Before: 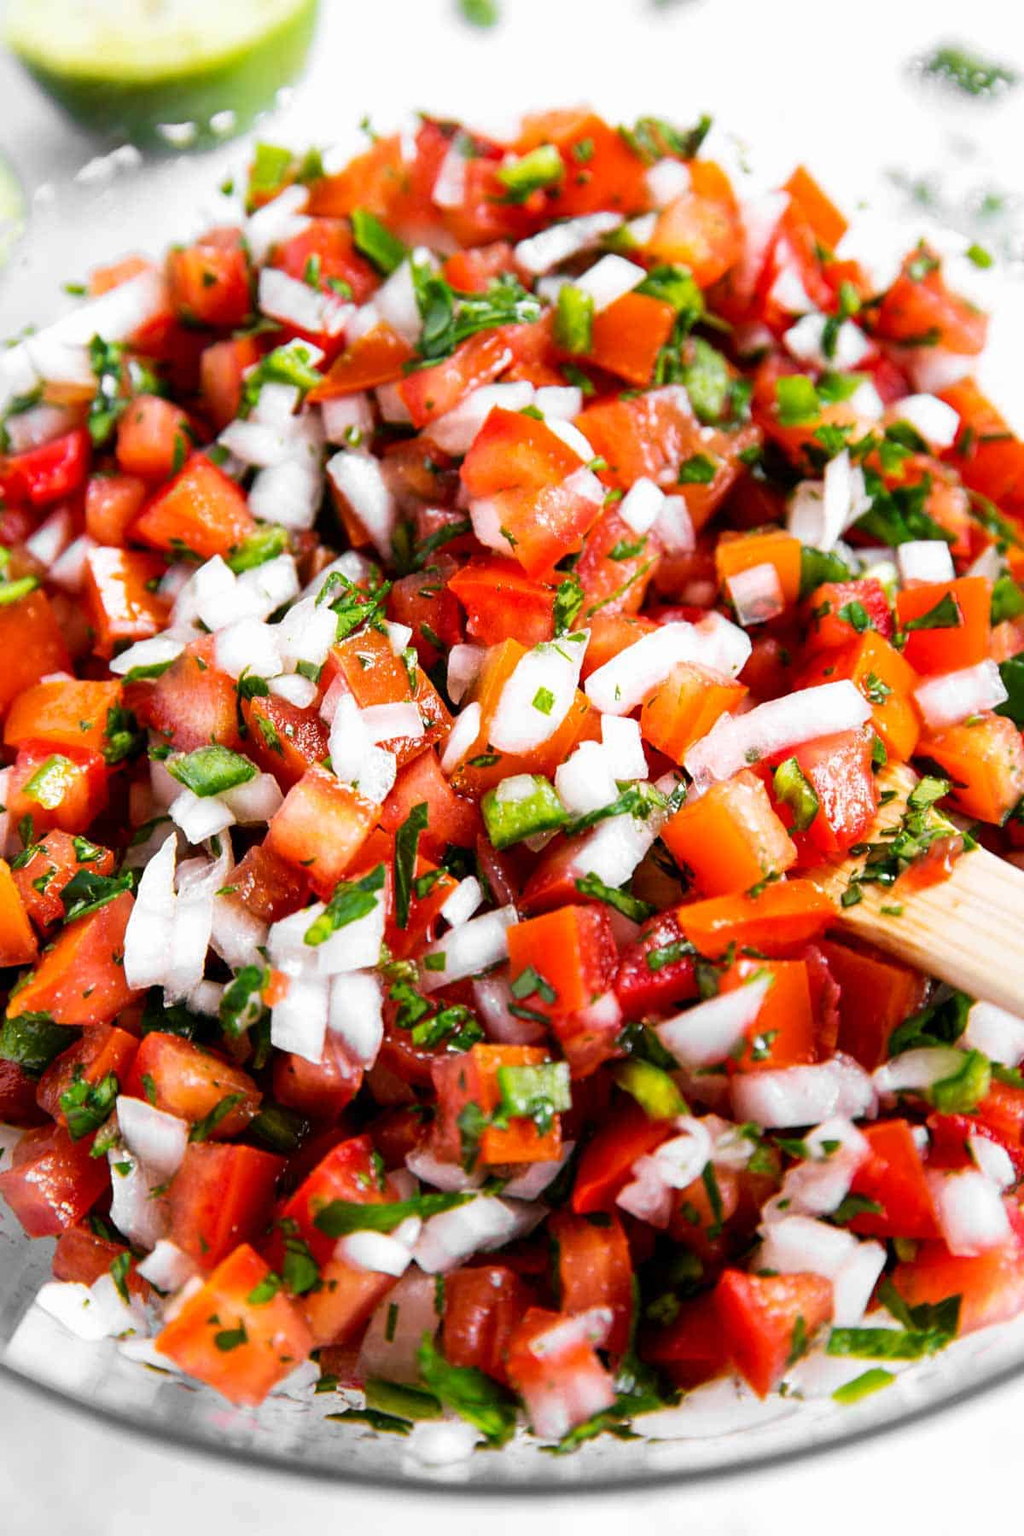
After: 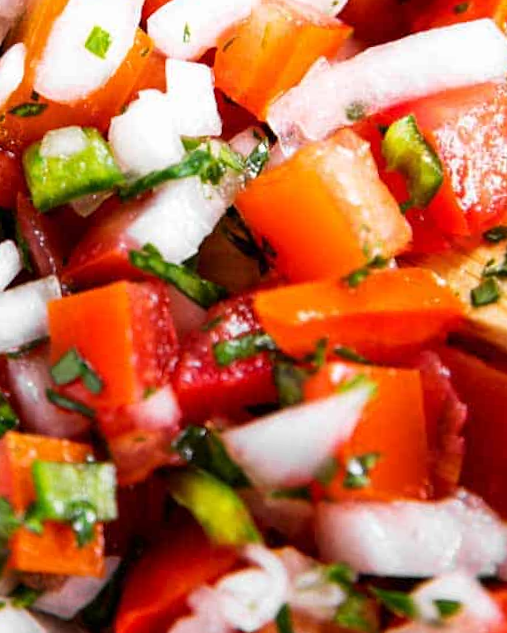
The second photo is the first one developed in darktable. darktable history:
crop: left 37.221%, top 45.169%, right 20.63%, bottom 13.777%
rotate and perspective: rotation 1.69°, lens shift (vertical) -0.023, lens shift (horizontal) -0.291, crop left 0.025, crop right 0.988, crop top 0.092, crop bottom 0.842
